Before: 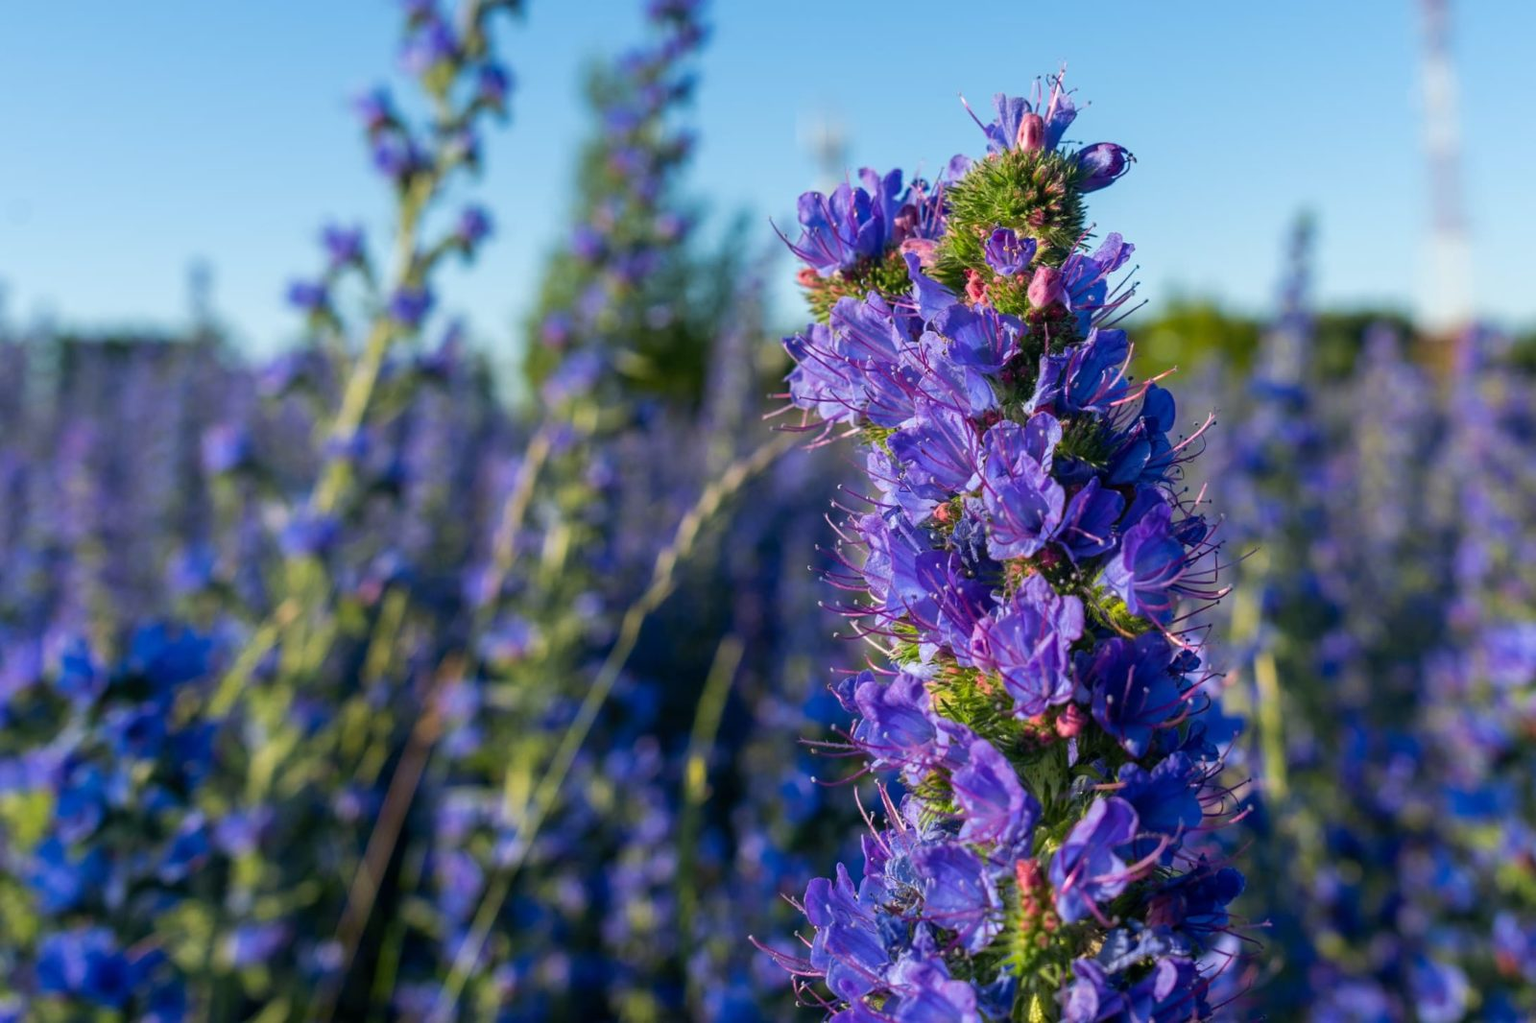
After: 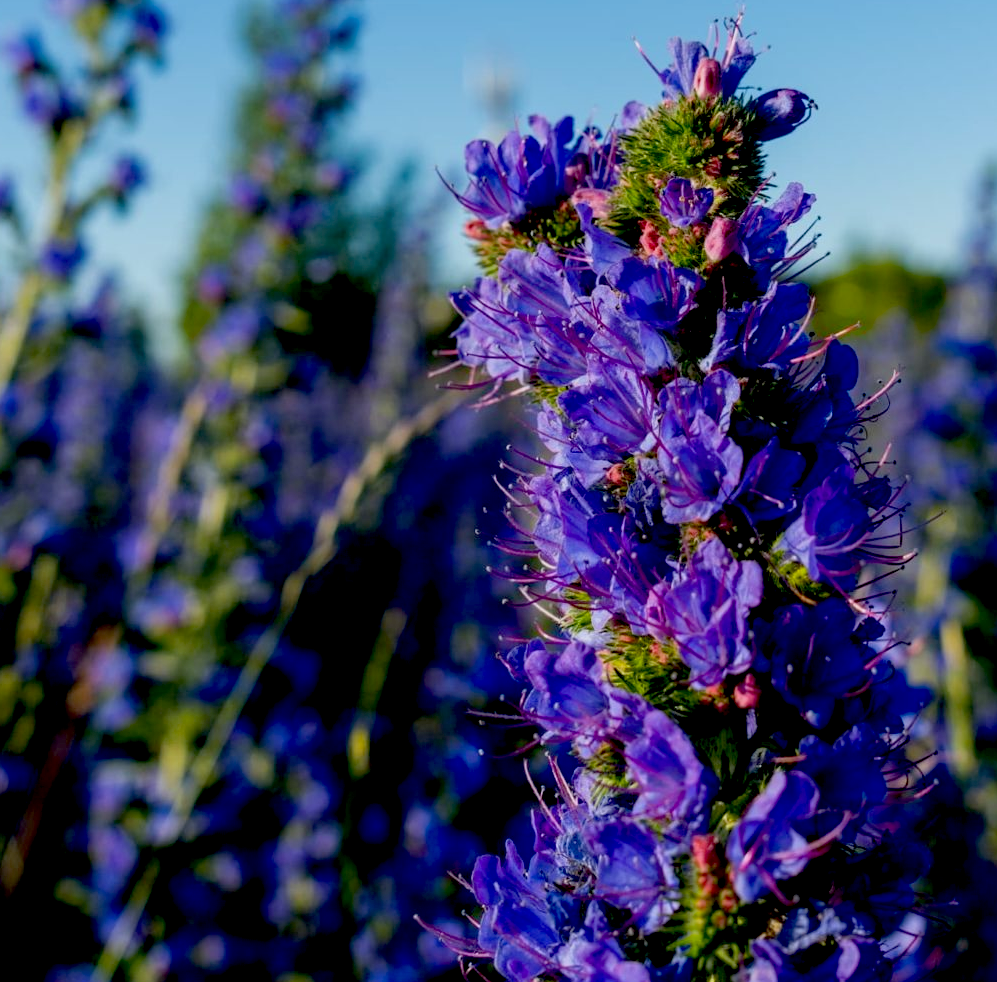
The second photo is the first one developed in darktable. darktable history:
crop and rotate: left 22.918%, top 5.629%, right 14.711%, bottom 2.247%
exposure: black level correction 0.046, exposure -0.228 EV, compensate highlight preservation false
